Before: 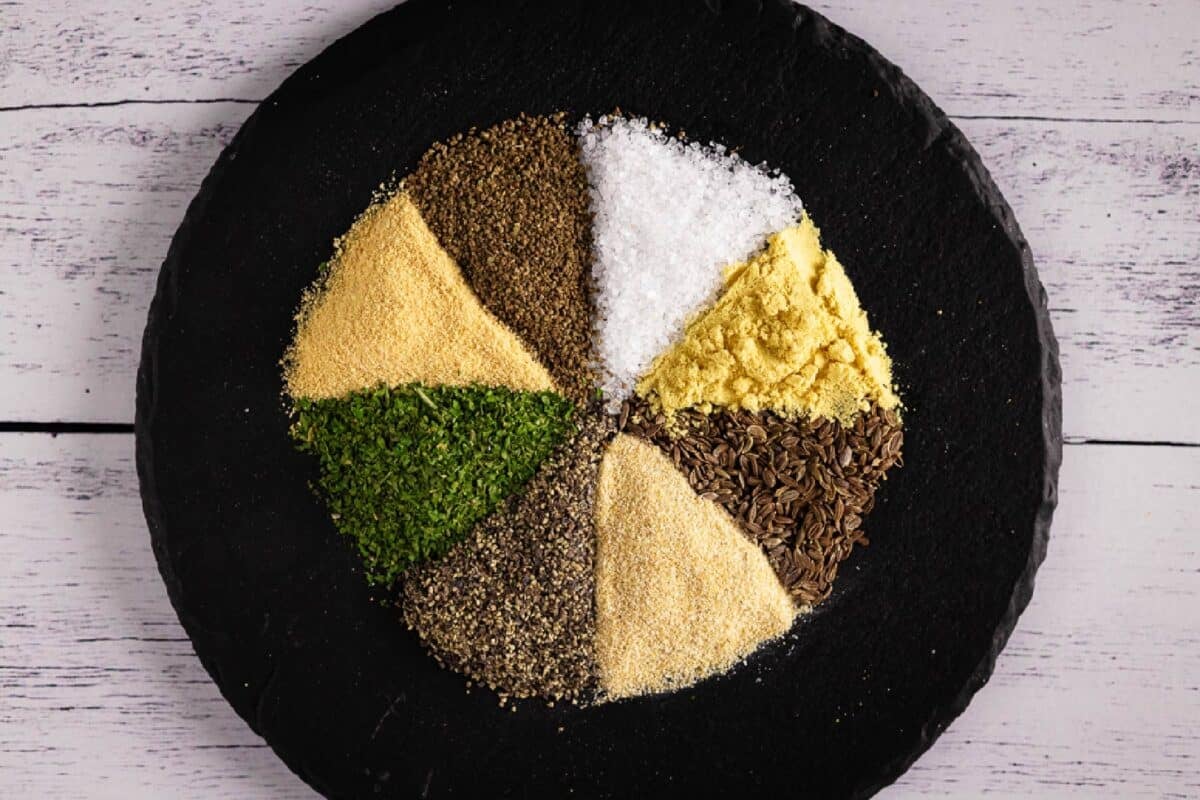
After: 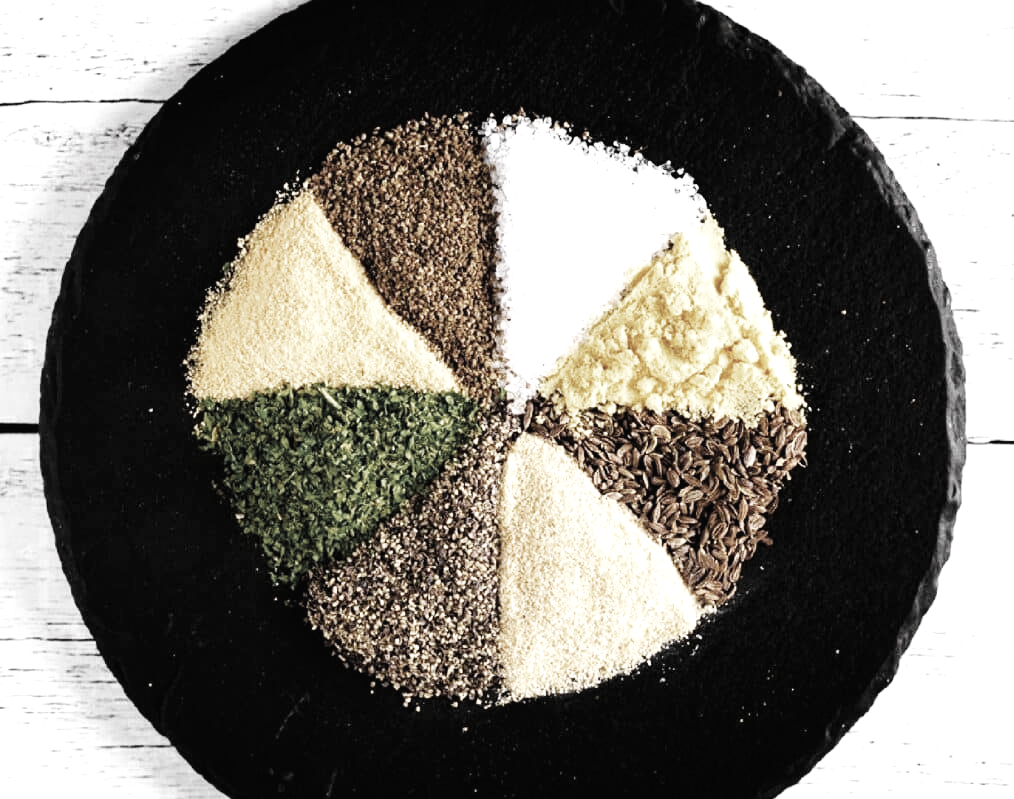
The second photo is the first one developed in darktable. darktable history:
levels: levels [0, 0.476, 0.951]
crop: left 8.076%, right 7.388%
base curve: curves: ch0 [(0, 0.003) (0.001, 0.002) (0.006, 0.004) (0.02, 0.022) (0.048, 0.086) (0.094, 0.234) (0.162, 0.431) (0.258, 0.629) (0.385, 0.8) (0.548, 0.918) (0.751, 0.988) (1, 1)], preserve colors none
color zones: curves: ch0 [(0, 0.613) (0.01, 0.613) (0.245, 0.448) (0.498, 0.529) (0.642, 0.665) (0.879, 0.777) (0.99, 0.613)]; ch1 [(0, 0.035) (0.121, 0.189) (0.259, 0.197) (0.415, 0.061) (0.589, 0.022) (0.732, 0.022) (0.857, 0.026) (0.991, 0.053)]
